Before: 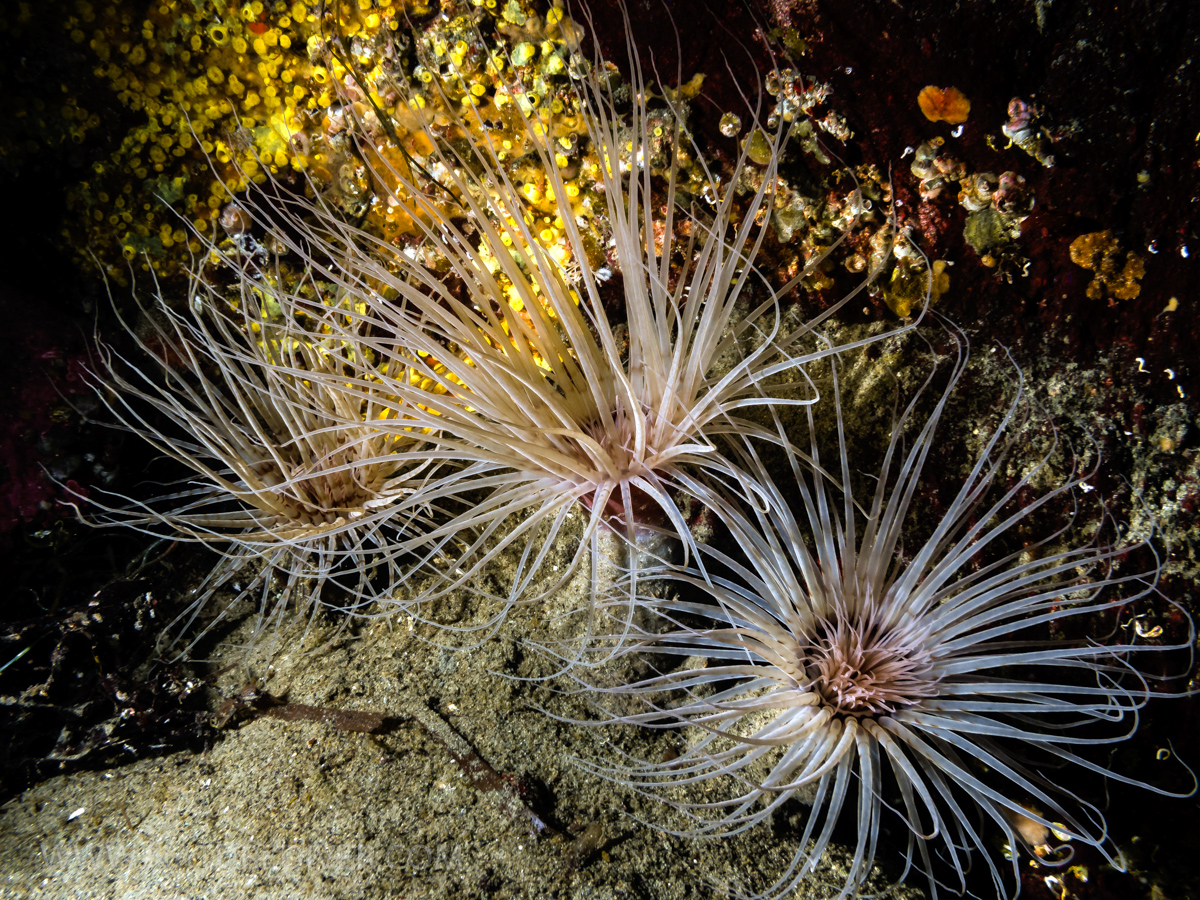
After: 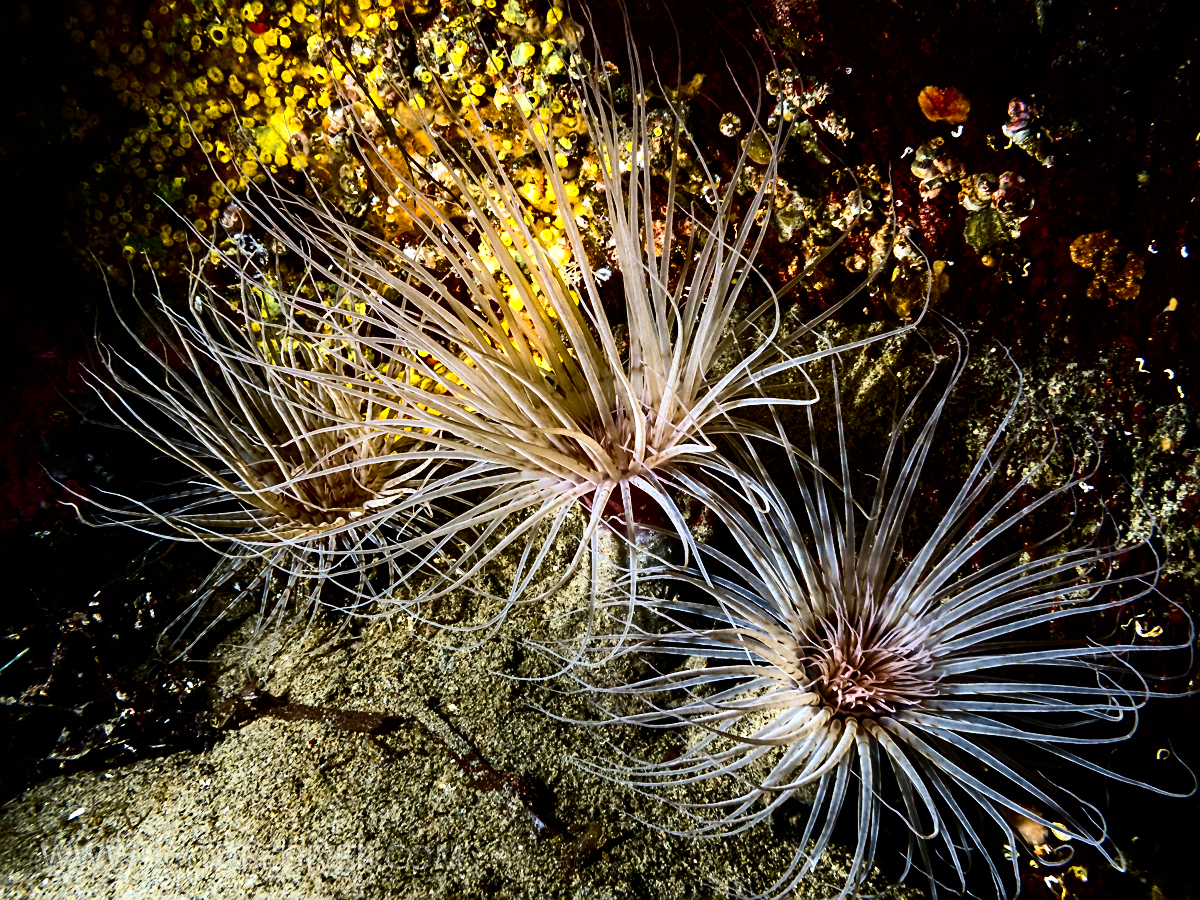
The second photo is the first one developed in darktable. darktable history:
contrast brightness saturation: contrast 0.32, brightness -0.08, saturation 0.17
tone equalizer: on, module defaults
sharpen: on, module defaults
